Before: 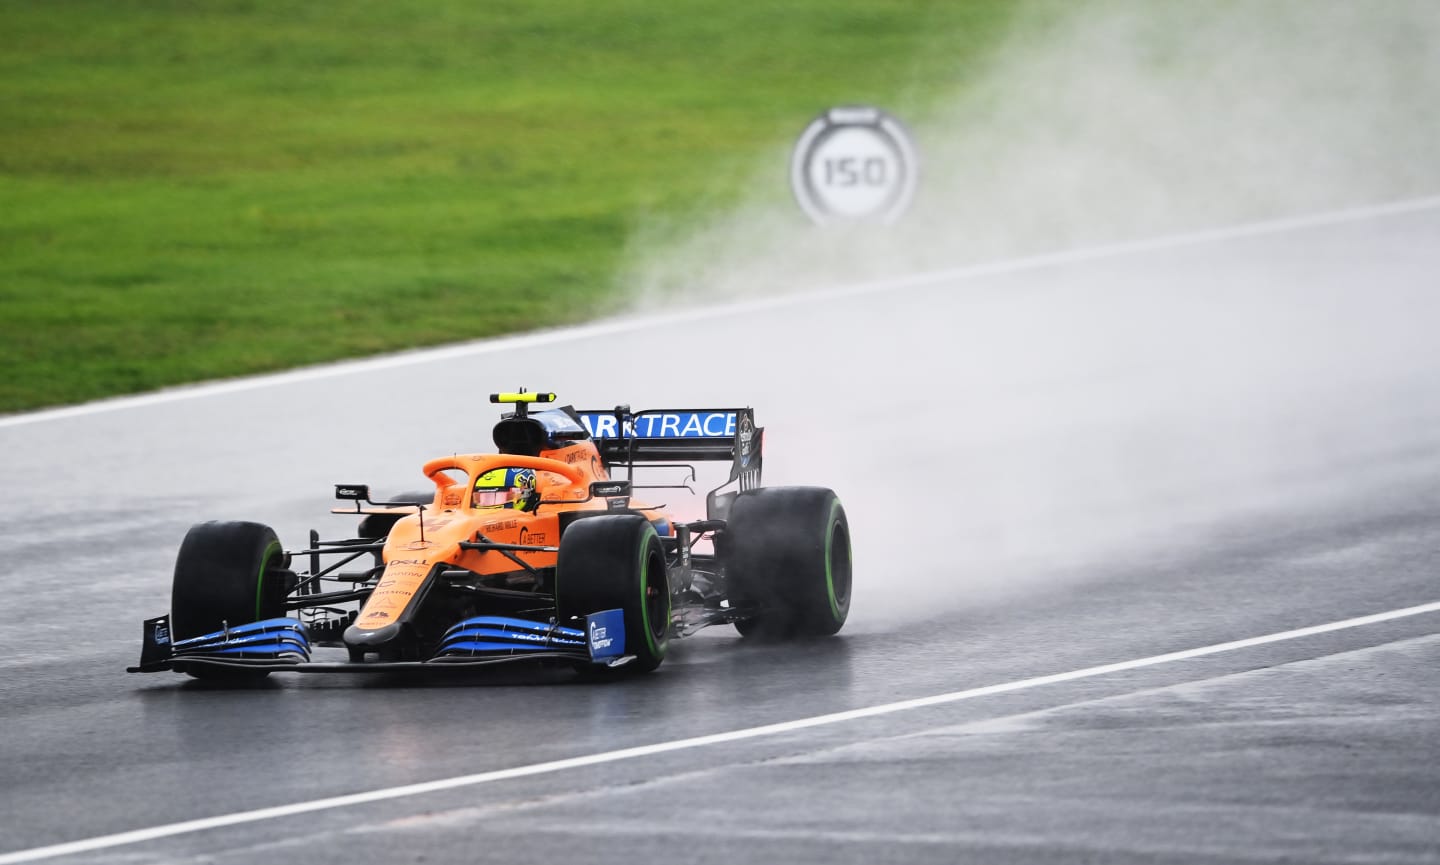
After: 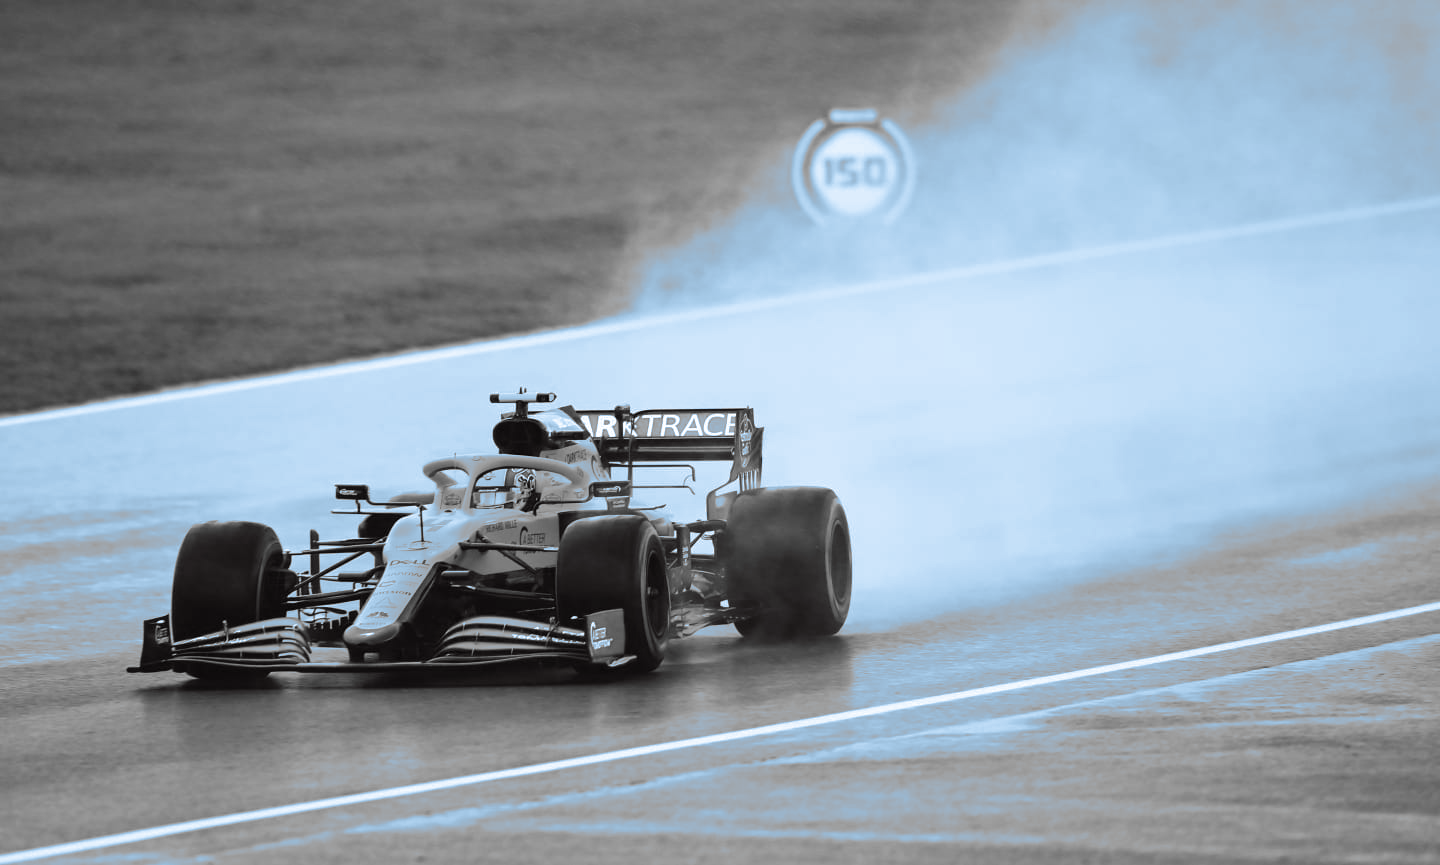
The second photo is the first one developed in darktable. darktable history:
color calibration: output gray [0.25, 0.35, 0.4, 0], x 0.383, y 0.372, temperature 3905.17 K
split-toning: shadows › hue 351.18°, shadows › saturation 0.86, highlights › hue 218.82°, highlights › saturation 0.73, balance -19.167
